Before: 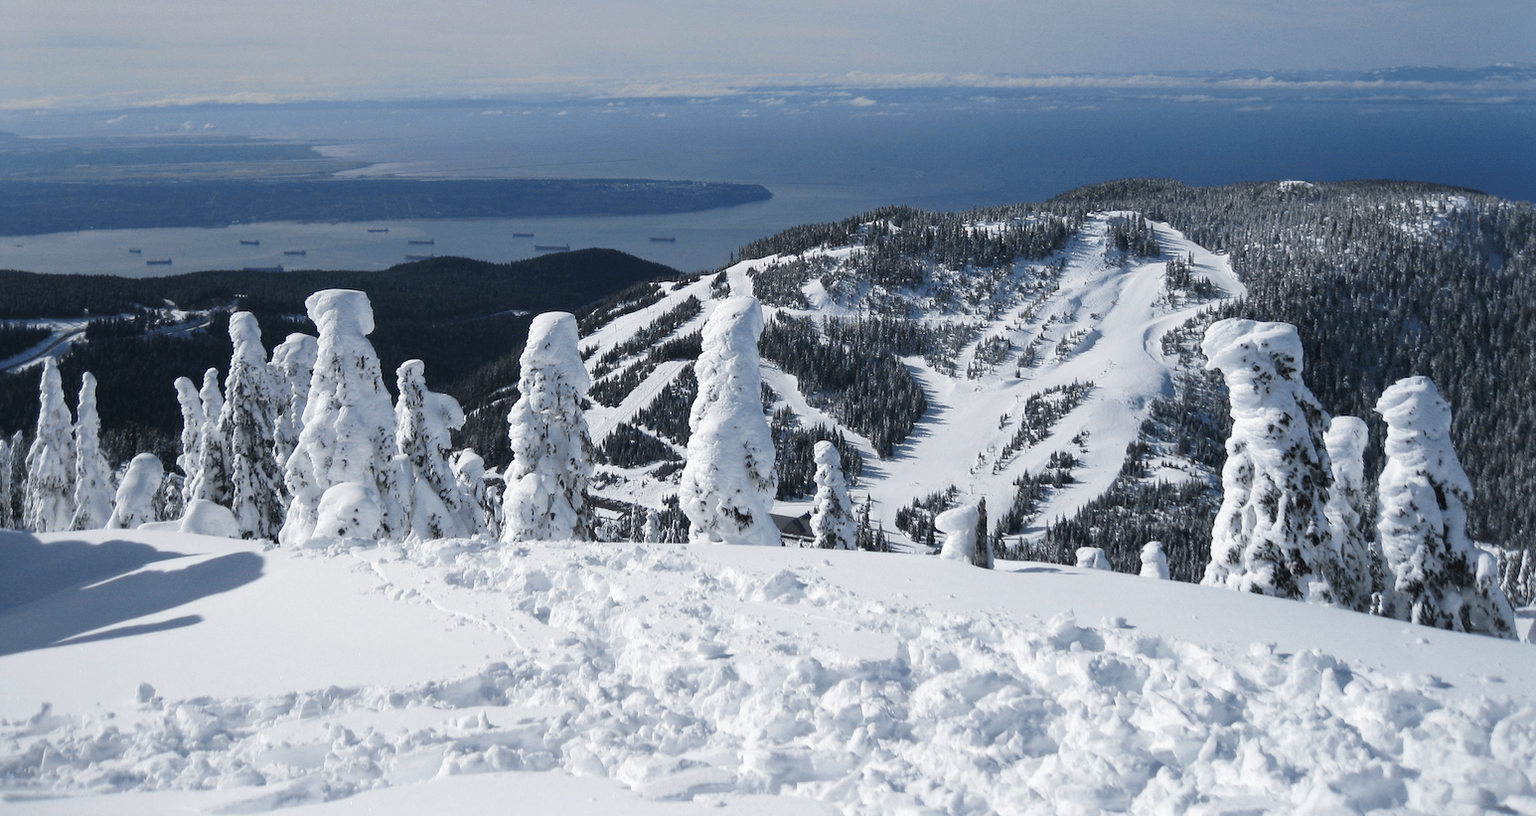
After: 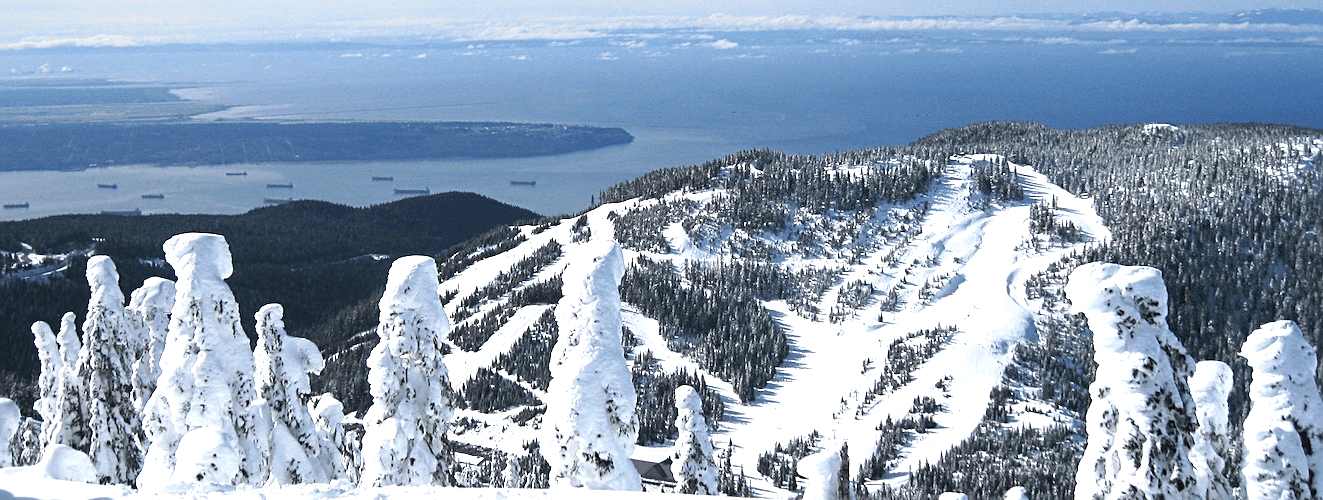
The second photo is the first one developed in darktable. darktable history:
sharpen: on, module defaults
crop and rotate: left 9.369%, top 7.153%, right 4.996%, bottom 31.928%
exposure: black level correction 0.001, exposure 0.961 EV, compensate highlight preservation false
